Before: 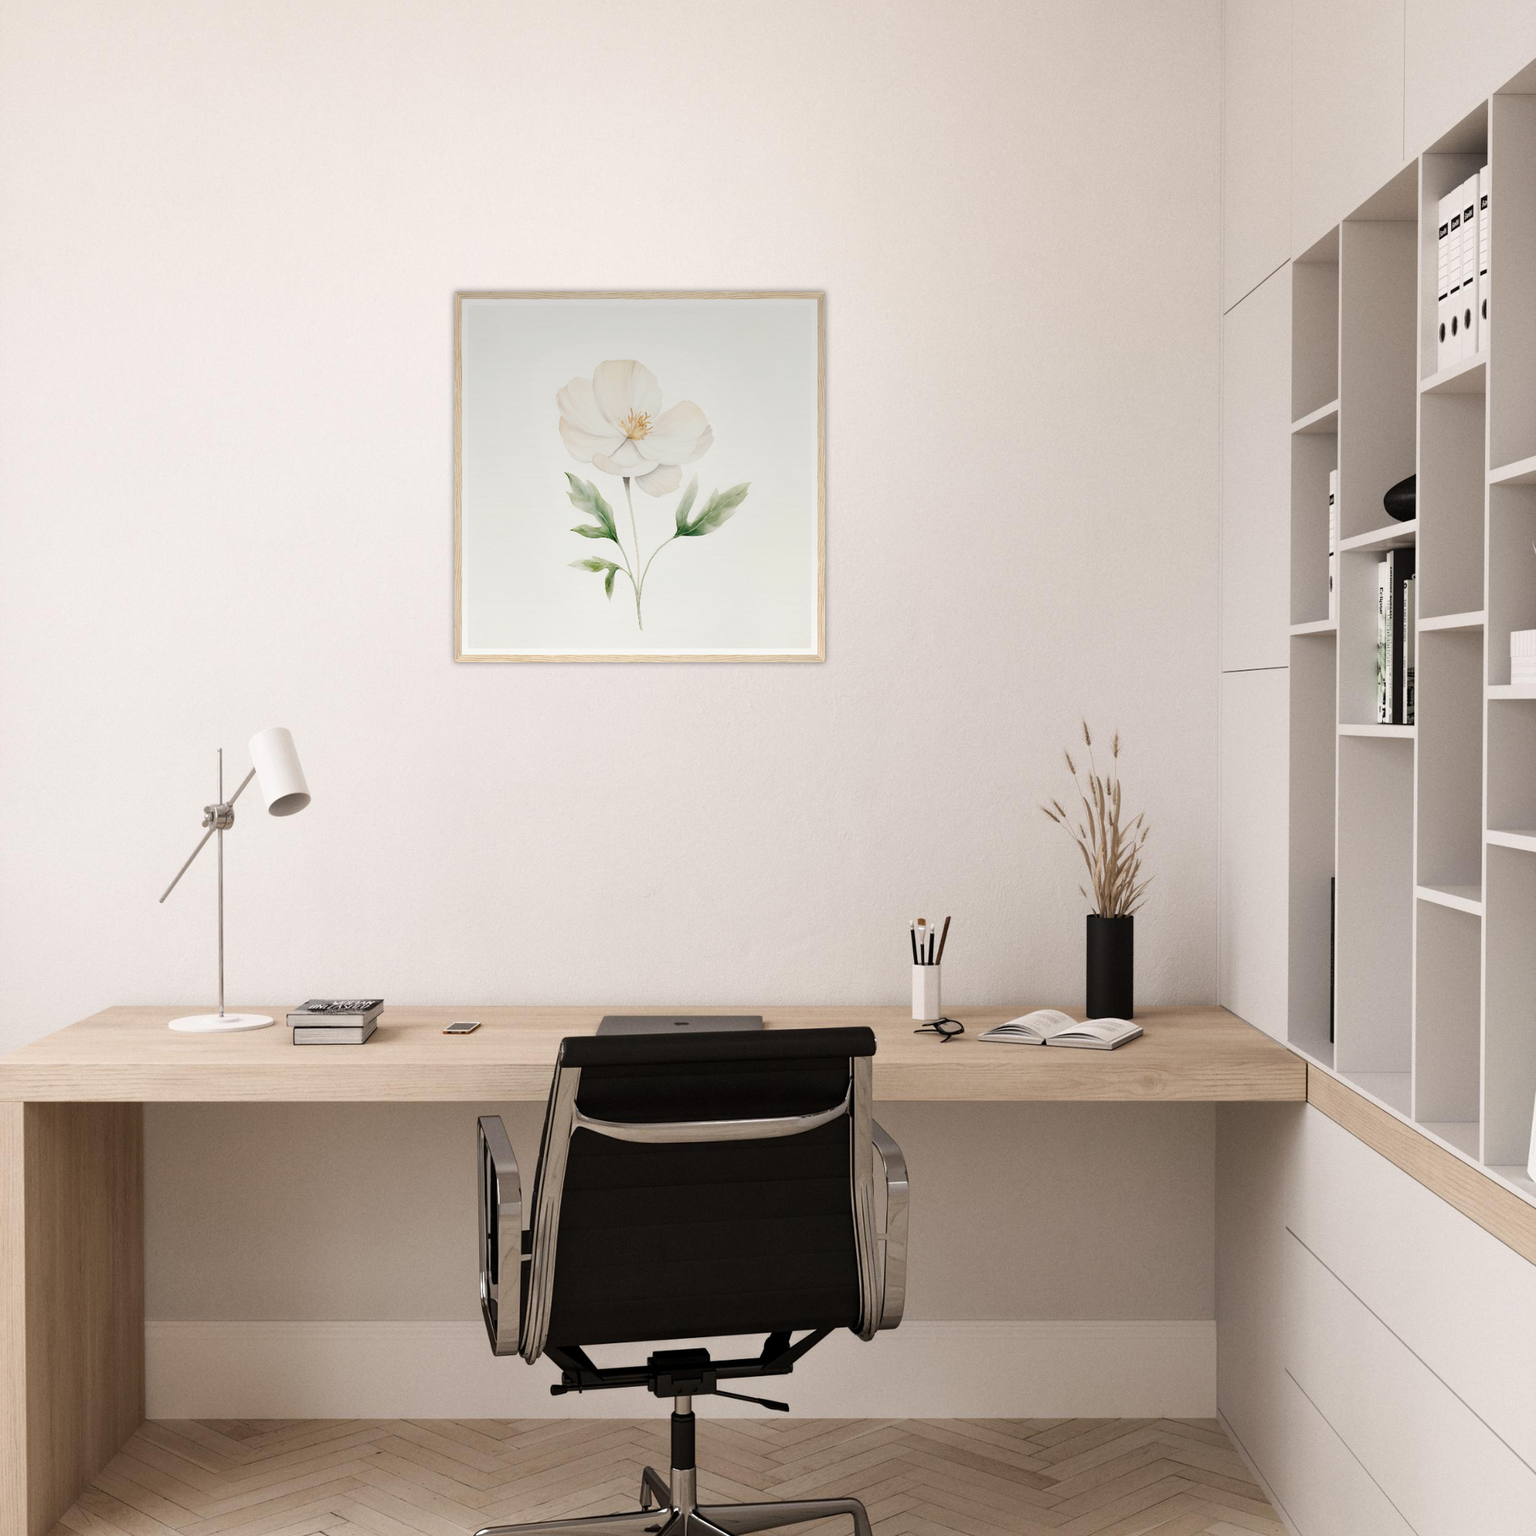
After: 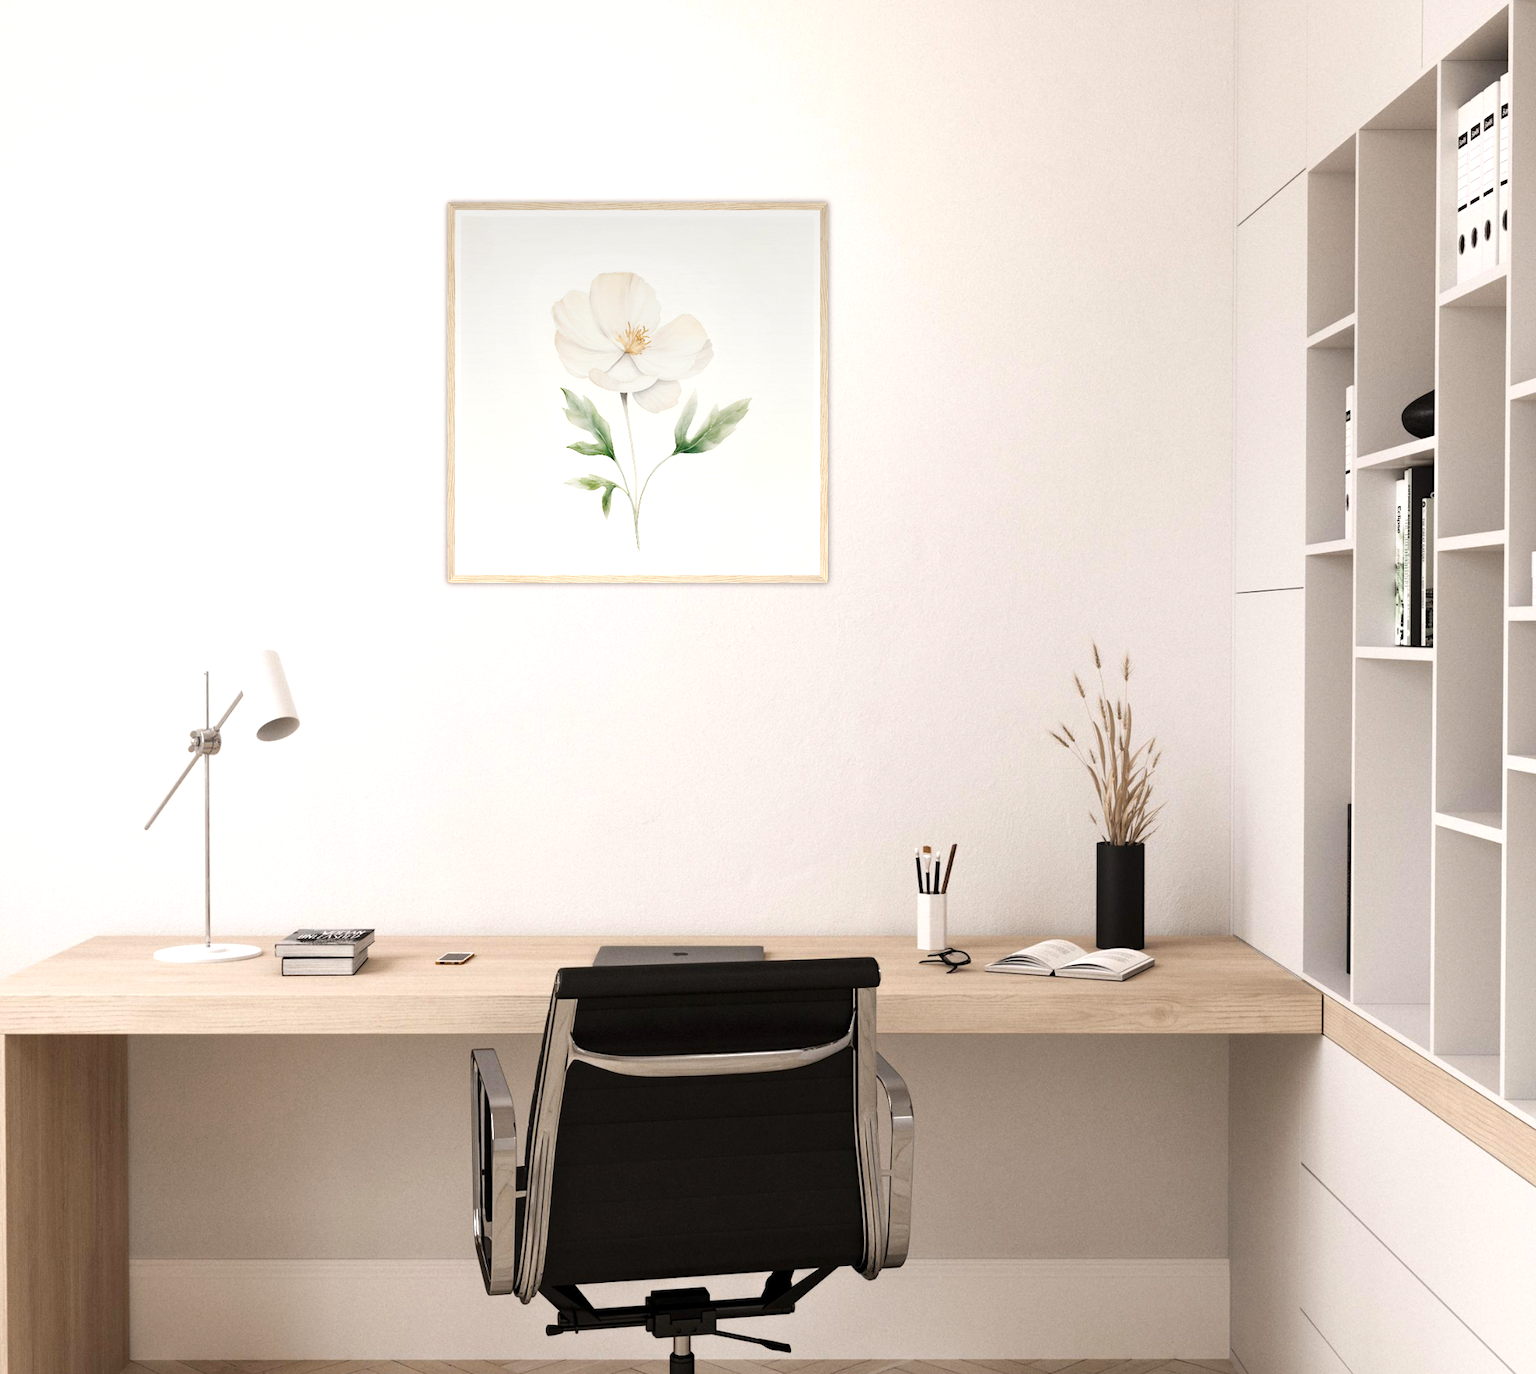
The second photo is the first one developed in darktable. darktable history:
tone equalizer: -8 EV -0.436 EV, -7 EV -0.363 EV, -6 EV -0.36 EV, -5 EV -0.249 EV, -3 EV 0.205 EV, -2 EV 0.336 EV, -1 EV 0.397 EV, +0 EV 0.403 EV, smoothing diameter 24.78%, edges refinement/feathering 11.06, preserve details guided filter
crop: left 1.236%, top 6.189%, right 1.345%, bottom 6.641%
